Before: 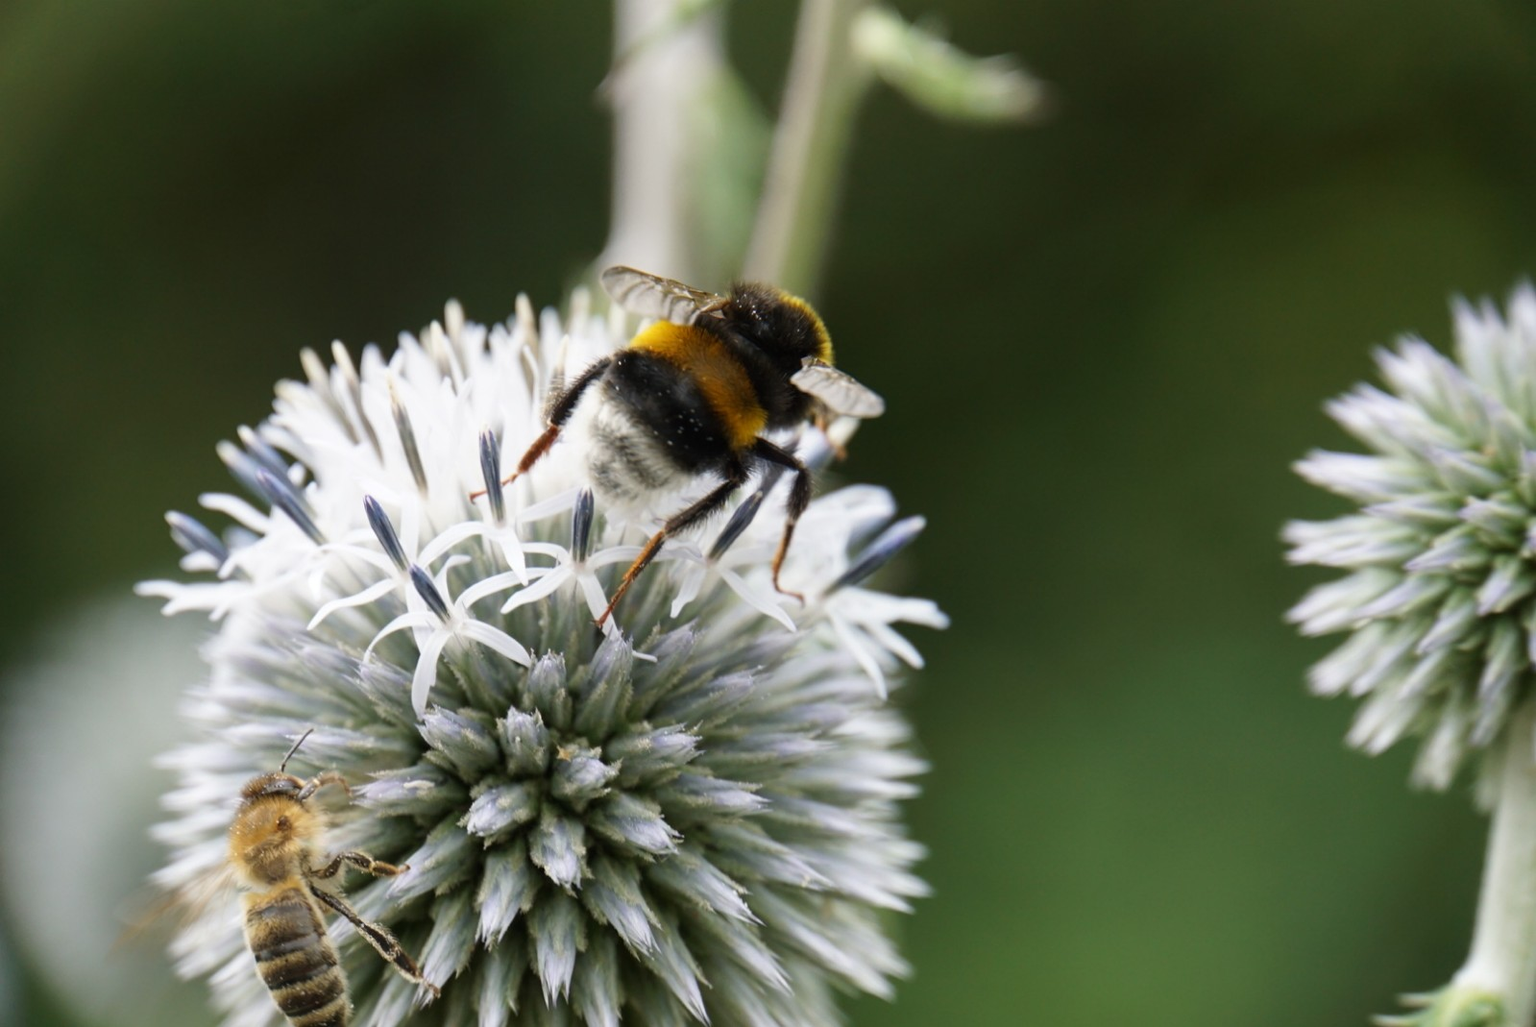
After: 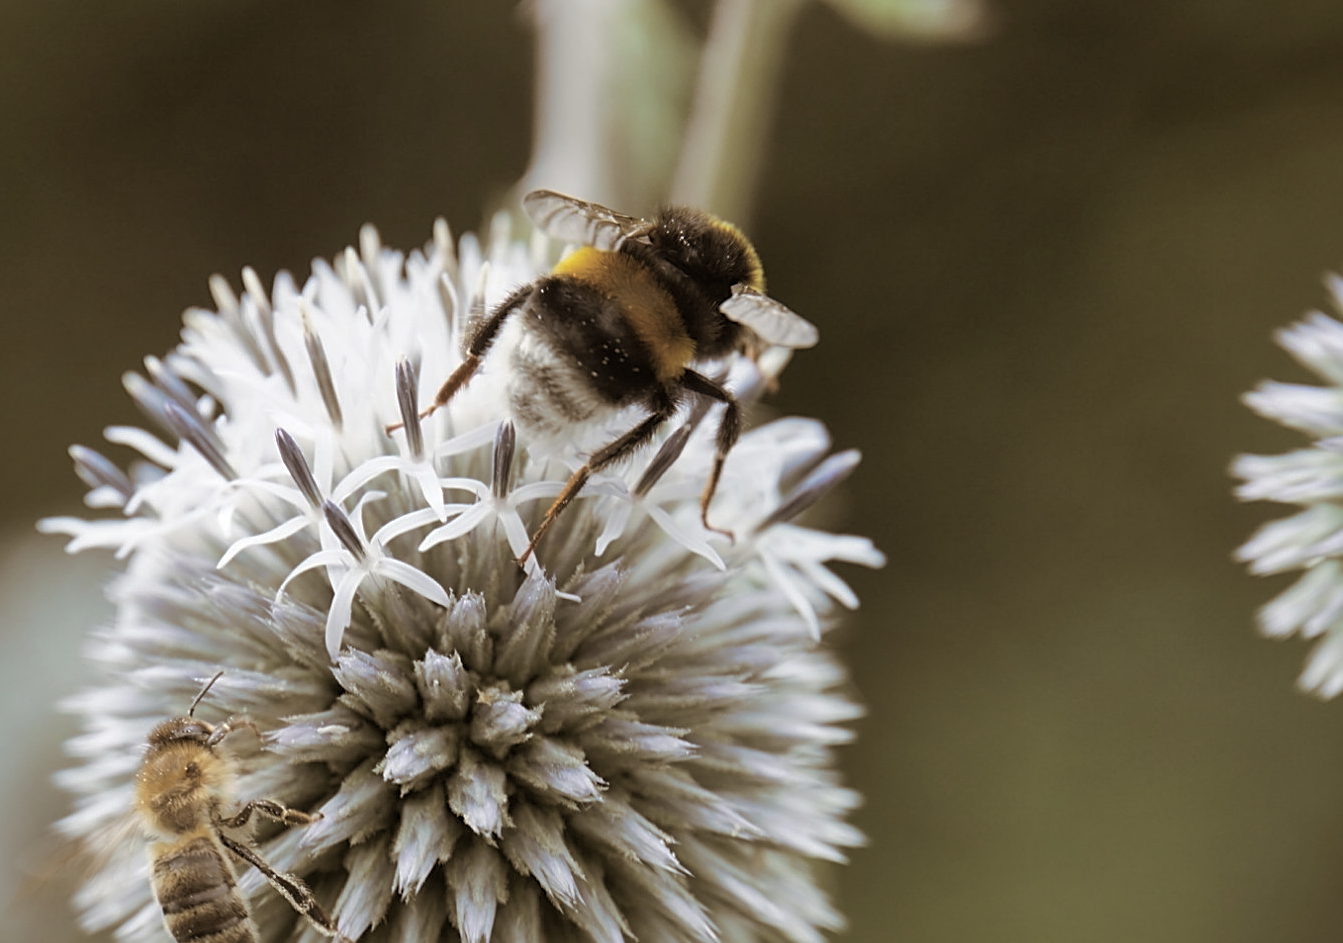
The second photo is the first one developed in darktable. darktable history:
sharpen: on, module defaults
contrast brightness saturation: contrast 0.06, brightness -0.01, saturation -0.23
crop: left 6.446%, top 8.188%, right 9.538%, bottom 3.548%
shadows and highlights: on, module defaults
split-toning: shadows › hue 32.4°, shadows › saturation 0.51, highlights › hue 180°, highlights › saturation 0, balance -60.17, compress 55.19%
